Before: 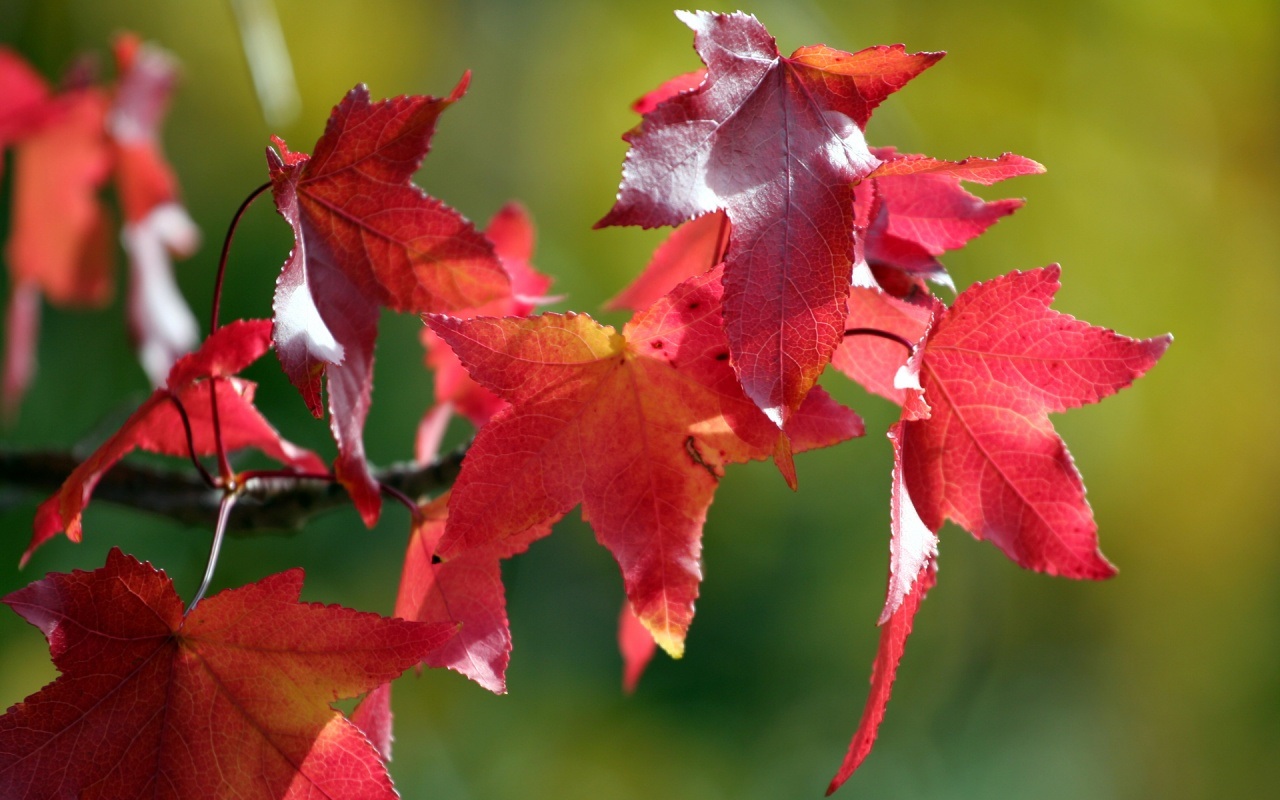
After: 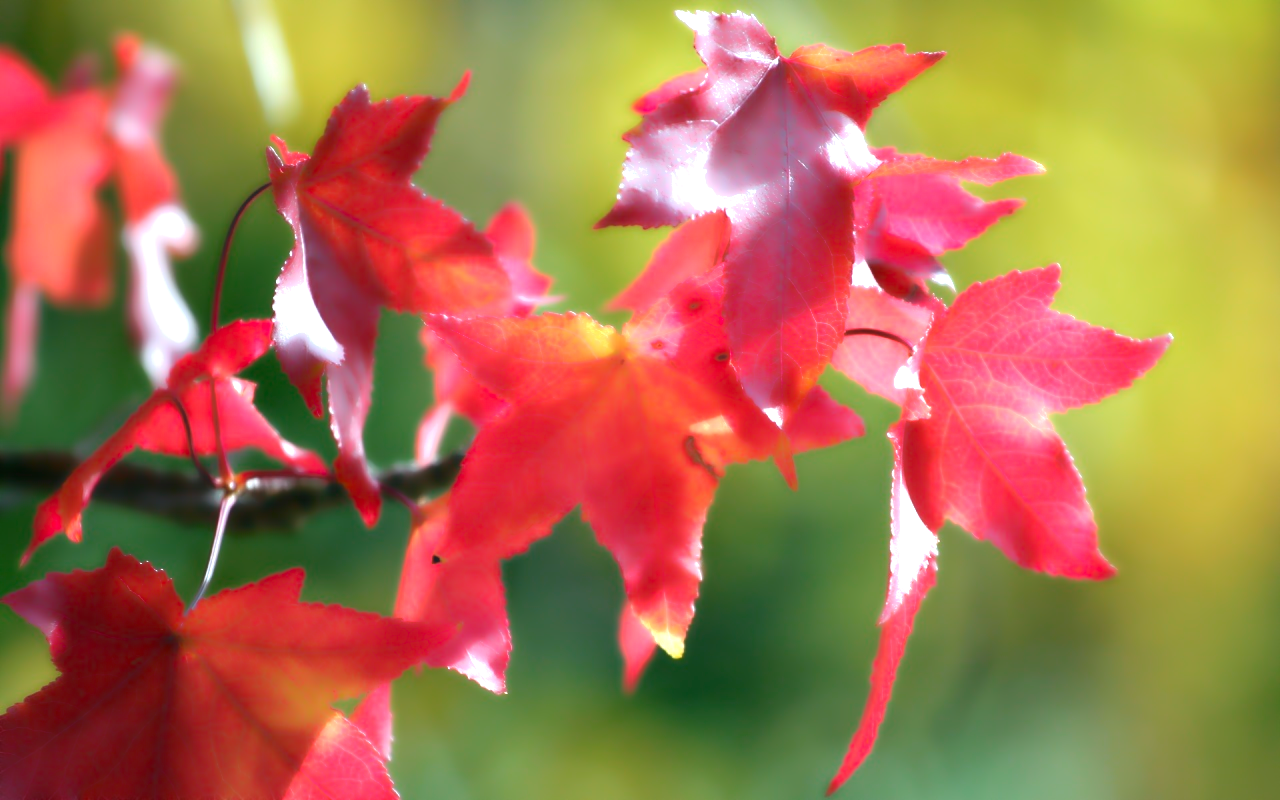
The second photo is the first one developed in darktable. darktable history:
exposure: black level correction 0, exposure 1 EV, compensate exposure bias true, compensate highlight preservation false
lowpass: radius 4, soften with bilateral filter, unbound 0
color correction: highlights a* -0.772, highlights b* -8.92
